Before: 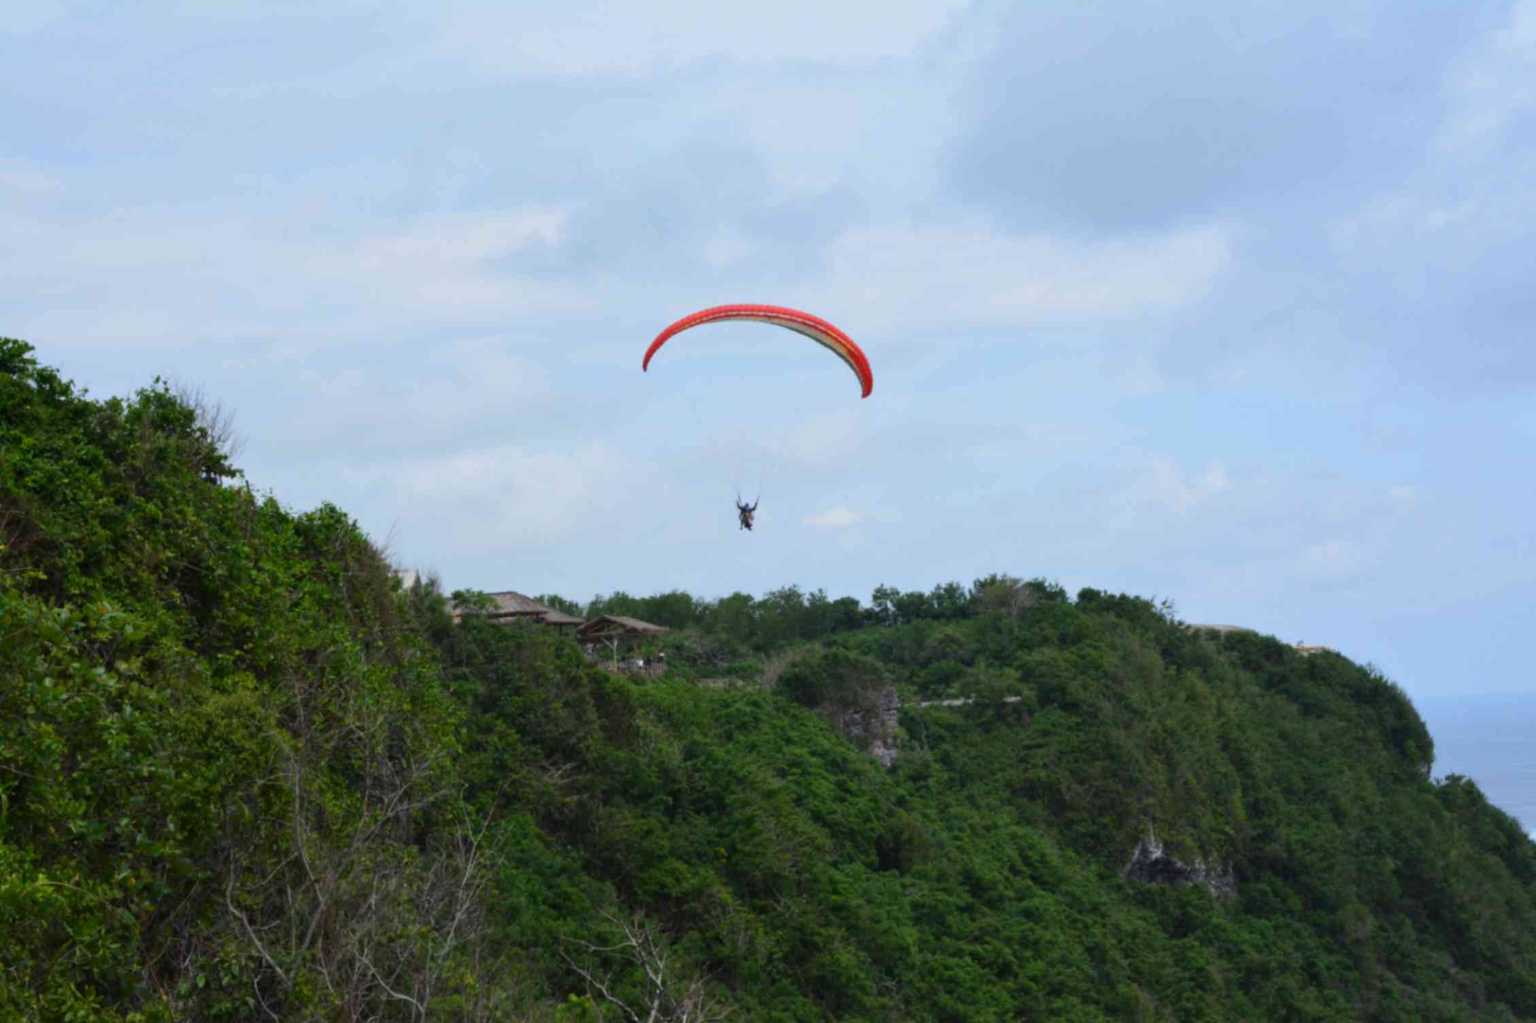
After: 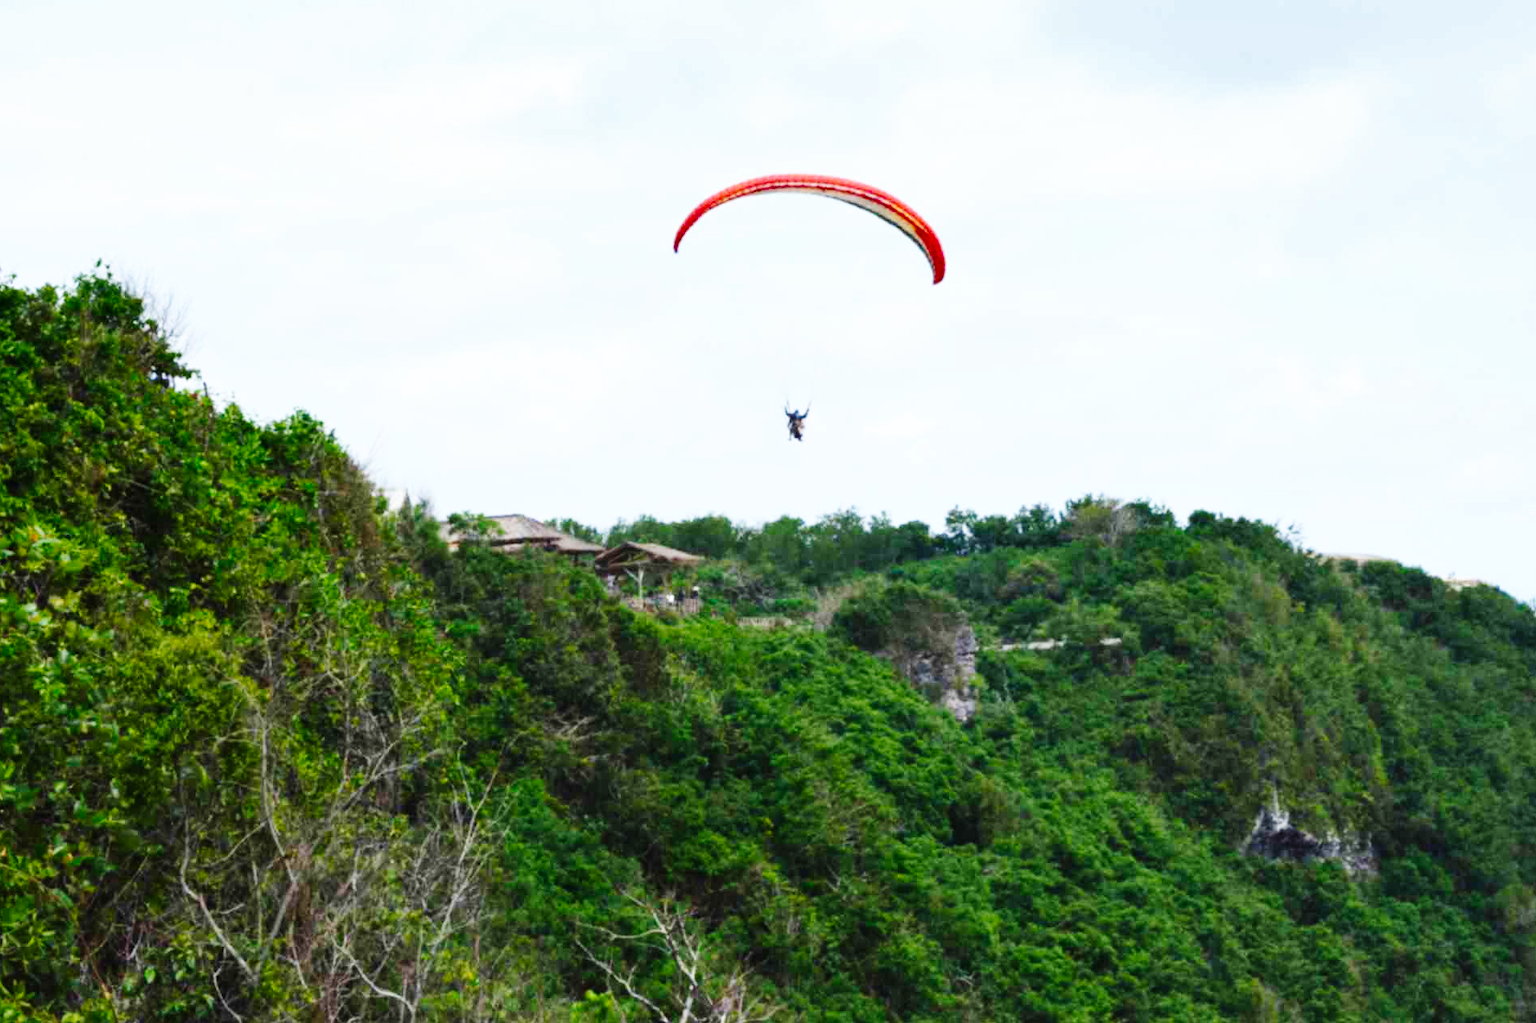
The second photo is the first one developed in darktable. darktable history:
crop and rotate: left 4.842%, top 15.51%, right 10.668%
exposure: exposure 0.236 EV, compensate highlight preservation false
base curve: curves: ch0 [(0, 0.003) (0.001, 0.002) (0.006, 0.004) (0.02, 0.022) (0.048, 0.086) (0.094, 0.234) (0.162, 0.431) (0.258, 0.629) (0.385, 0.8) (0.548, 0.918) (0.751, 0.988) (1, 1)], preserve colors none
shadows and highlights: radius 337.17, shadows 29.01, soften with gaussian
